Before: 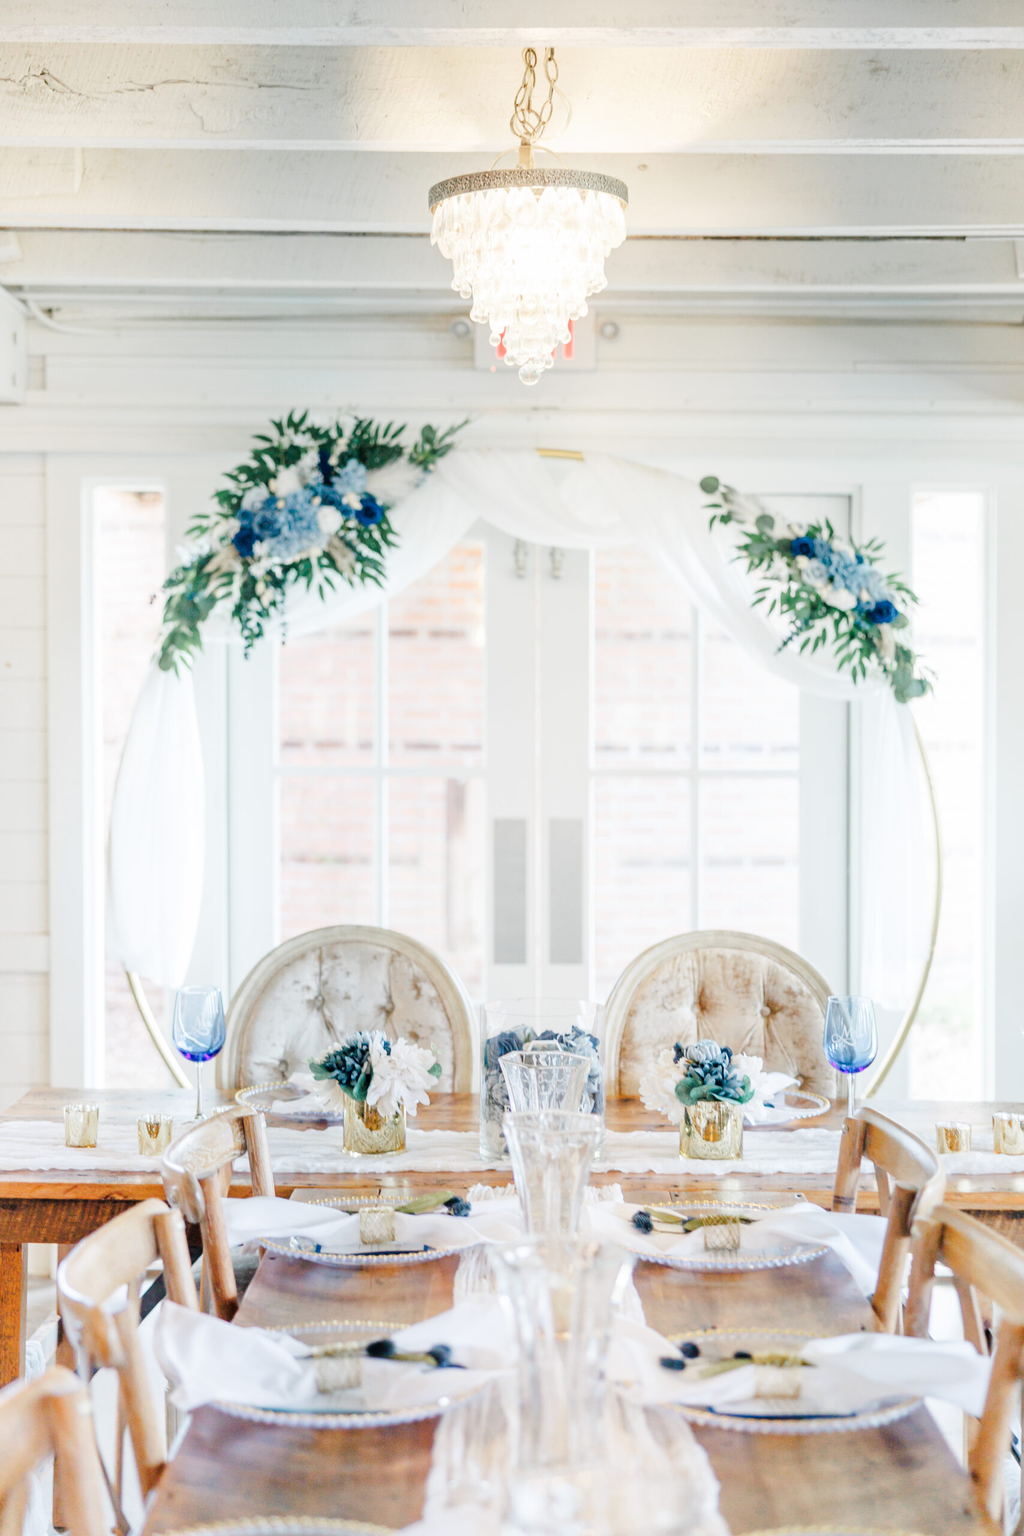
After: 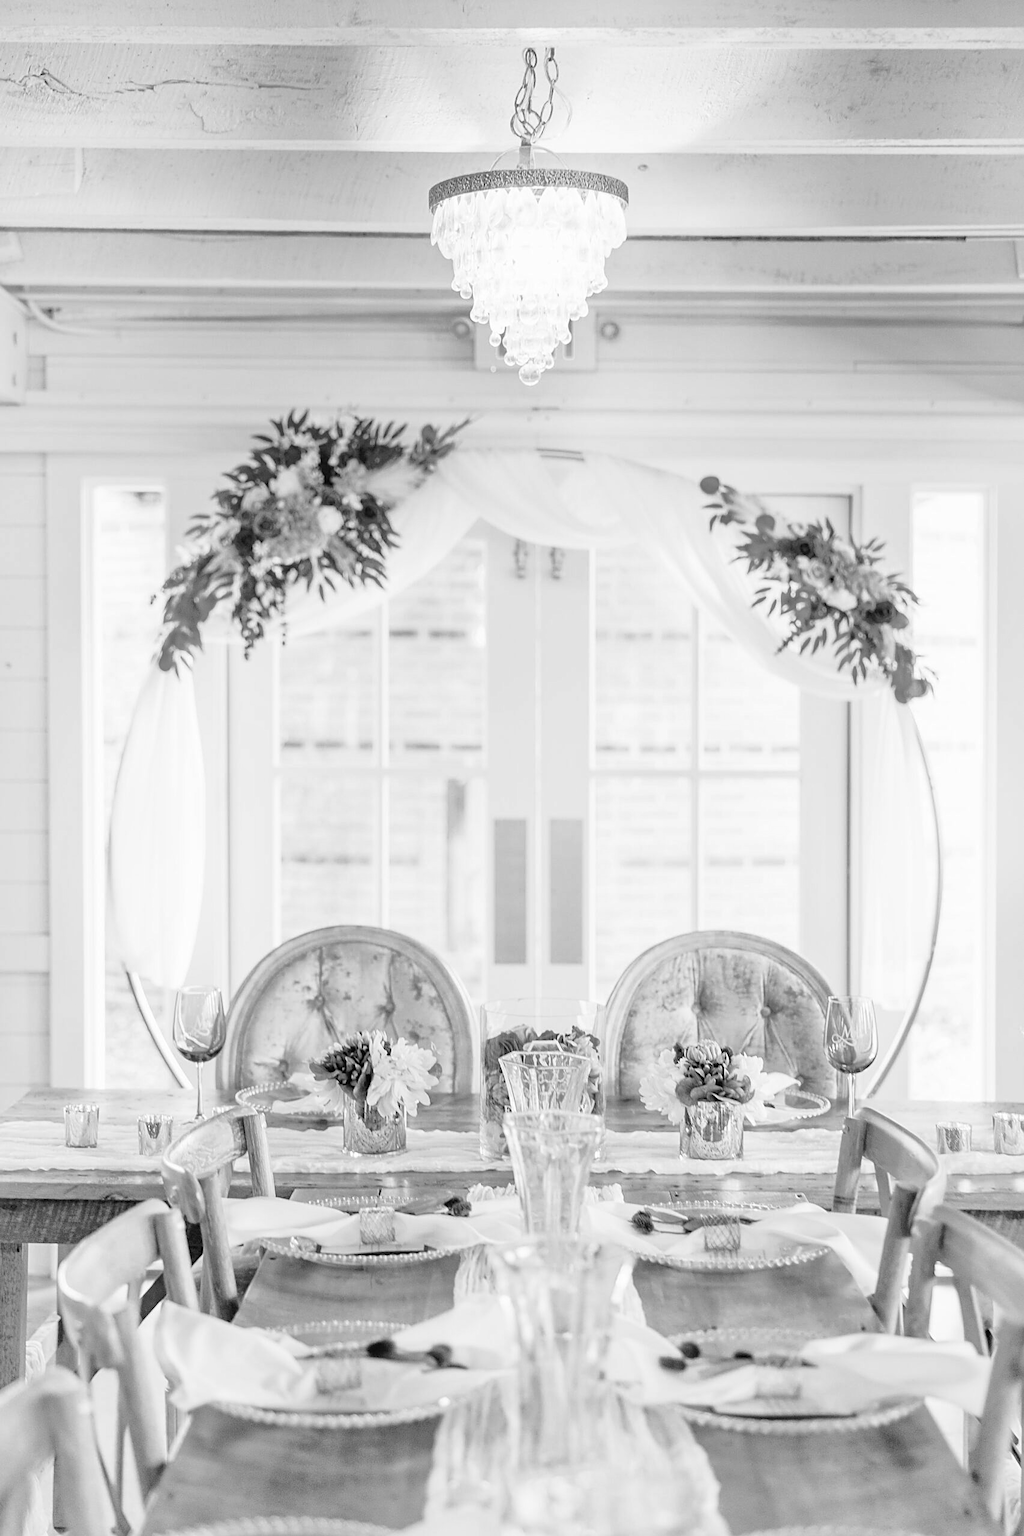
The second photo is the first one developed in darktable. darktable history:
monochrome: on, module defaults
tone curve: curves: ch0 [(0, 0.01) (0.037, 0.032) (0.131, 0.108) (0.275, 0.258) (0.483, 0.512) (0.61, 0.661) (0.696, 0.742) (0.792, 0.834) (0.911, 0.936) (0.997, 0.995)]; ch1 [(0, 0) (0.308, 0.29) (0.425, 0.411) (0.503, 0.502) (0.551, 0.563) (0.683, 0.706) (0.746, 0.77) (1, 1)]; ch2 [(0, 0) (0.246, 0.233) (0.36, 0.352) (0.415, 0.415) (0.485, 0.487) (0.502, 0.502) (0.525, 0.523) (0.545, 0.552) (0.587, 0.6) (0.636, 0.652) (0.711, 0.729) (0.845, 0.855) (0.998, 0.977)], color space Lab, independent channels, preserve colors none
sharpen: on, module defaults
shadows and highlights: on, module defaults
